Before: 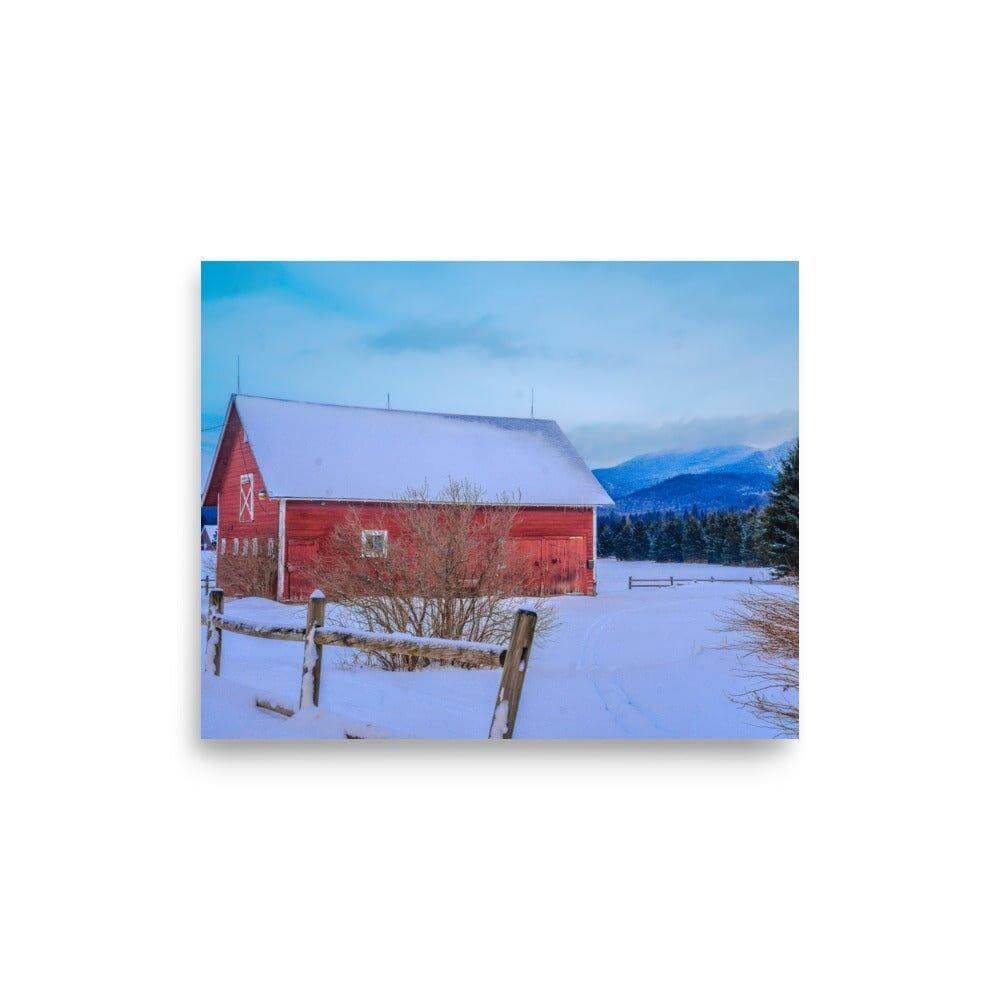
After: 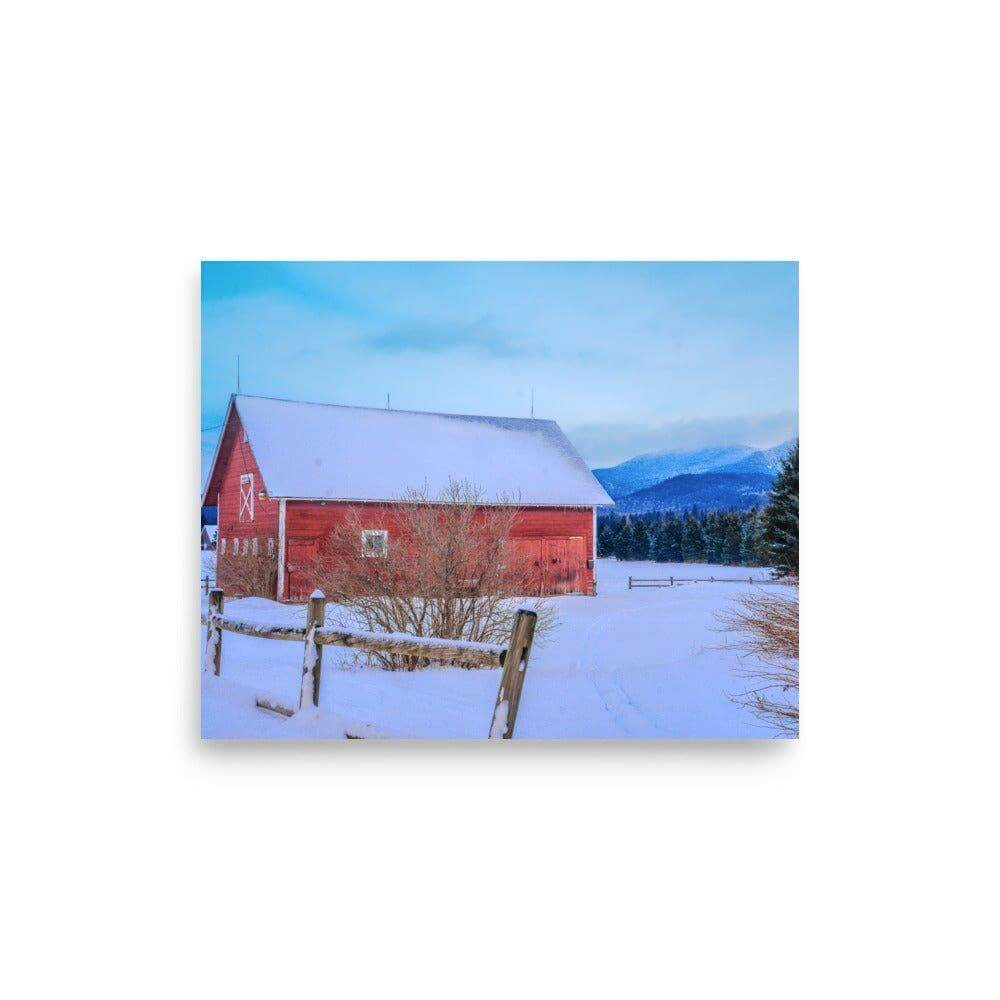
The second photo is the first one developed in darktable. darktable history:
tone curve: curves: ch0 [(0, 0) (0.641, 0.691) (1, 1)], color space Lab, independent channels
